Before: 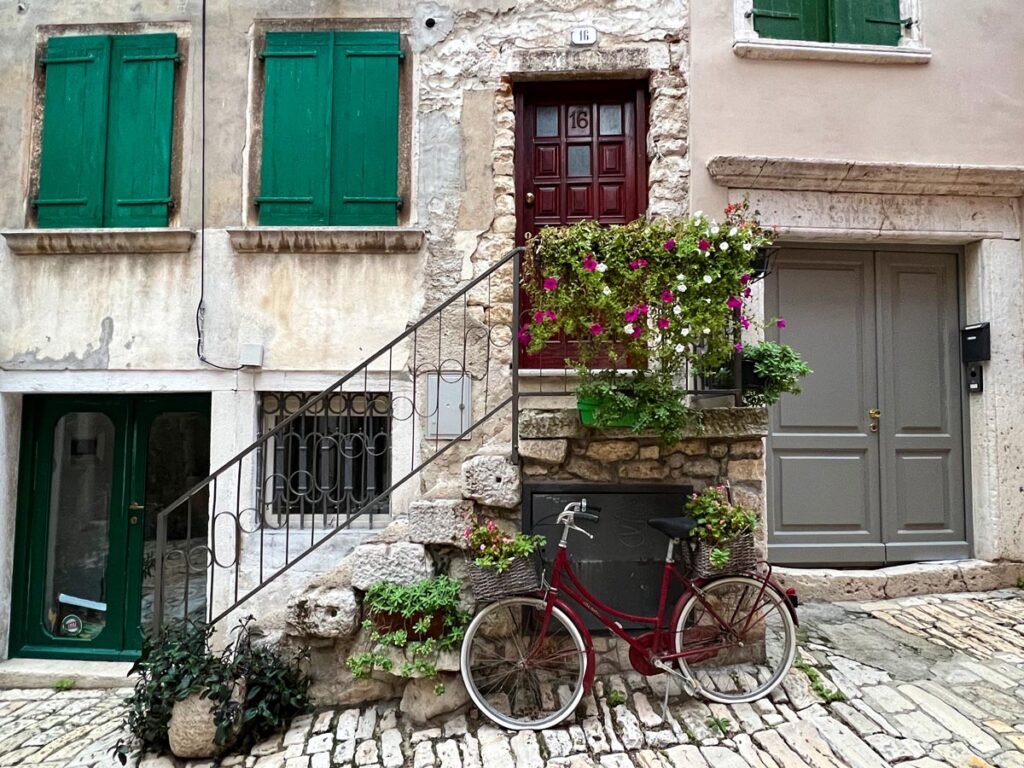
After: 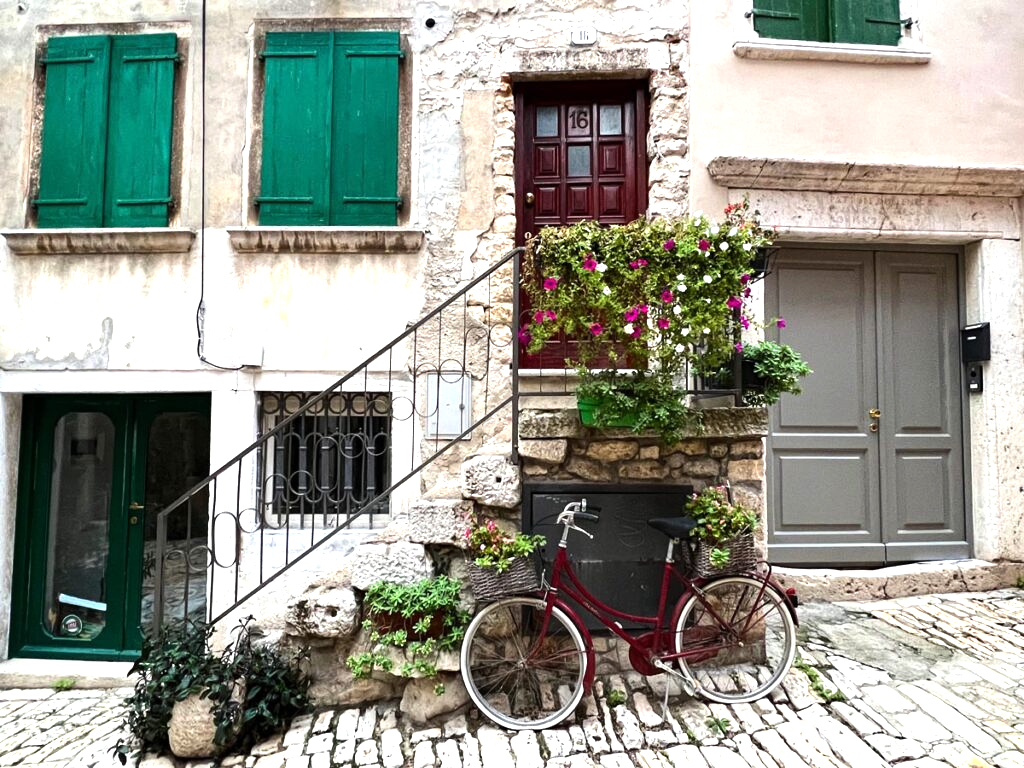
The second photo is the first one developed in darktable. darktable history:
white balance: emerald 1
exposure: exposure 0.376 EV, compensate highlight preservation false
tone equalizer: -8 EV -0.417 EV, -7 EV -0.389 EV, -6 EV -0.333 EV, -5 EV -0.222 EV, -3 EV 0.222 EV, -2 EV 0.333 EV, -1 EV 0.389 EV, +0 EV 0.417 EV, edges refinement/feathering 500, mask exposure compensation -1.57 EV, preserve details no
